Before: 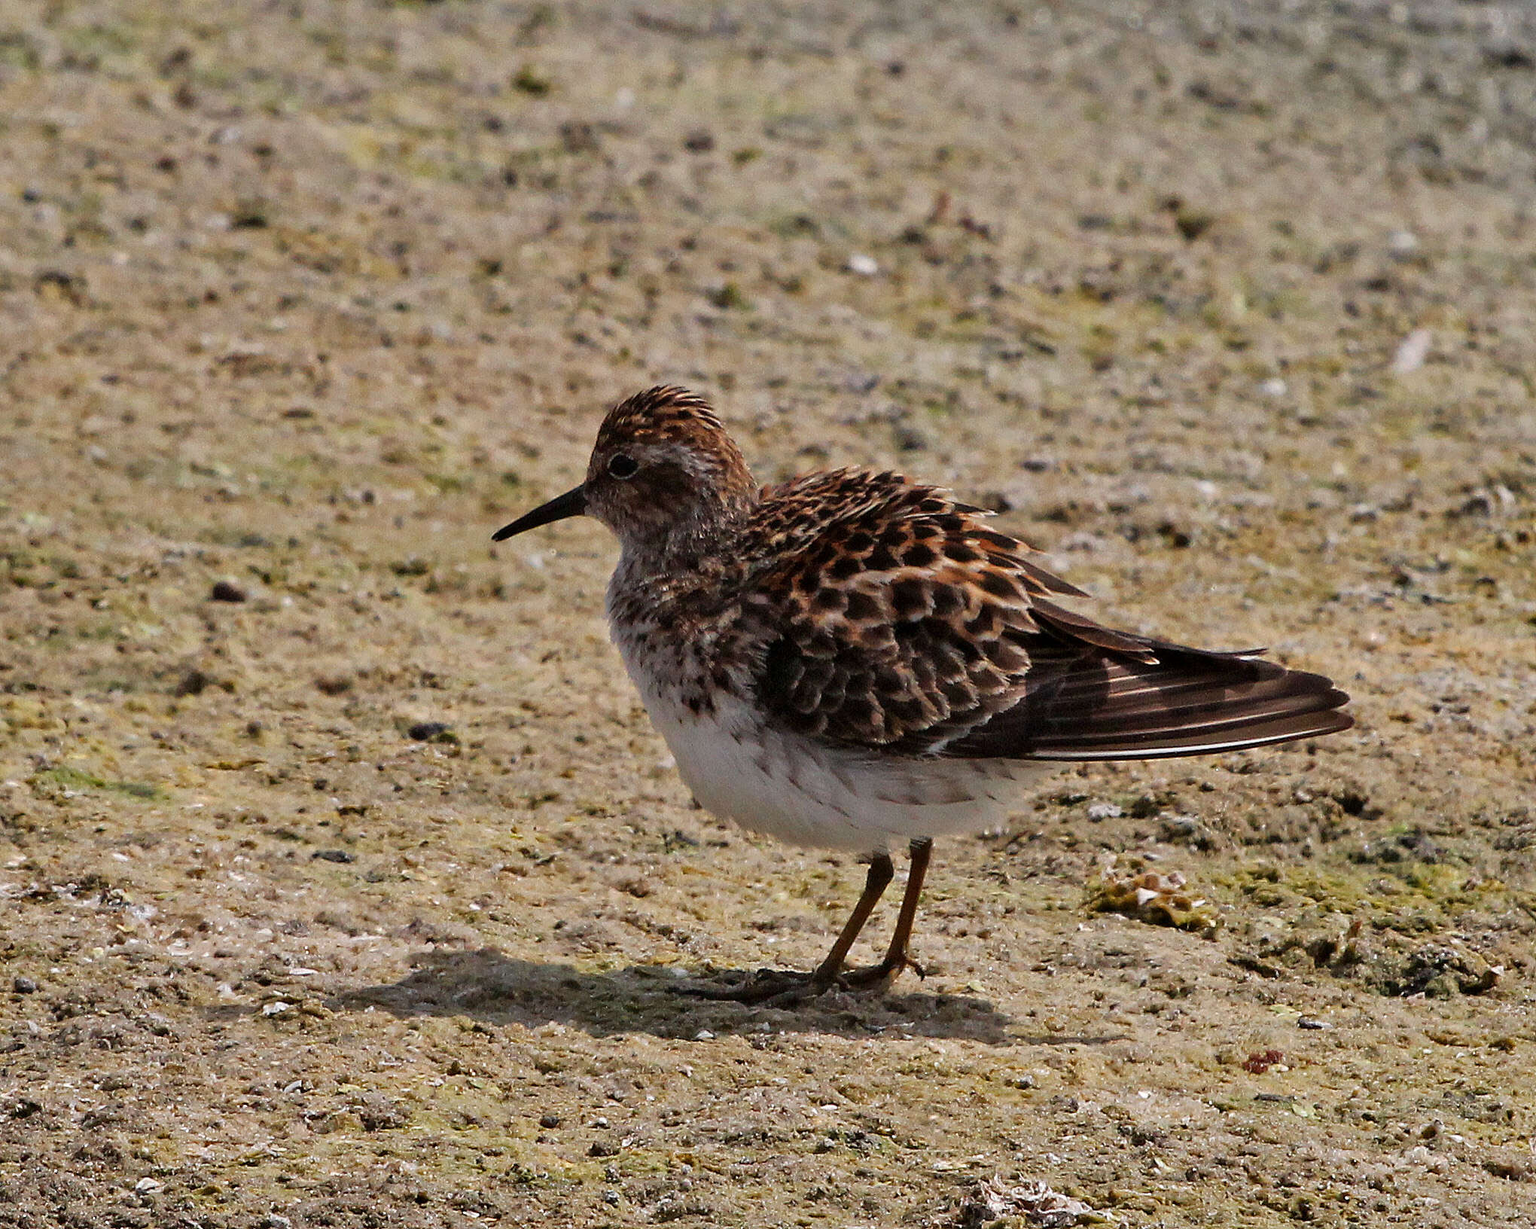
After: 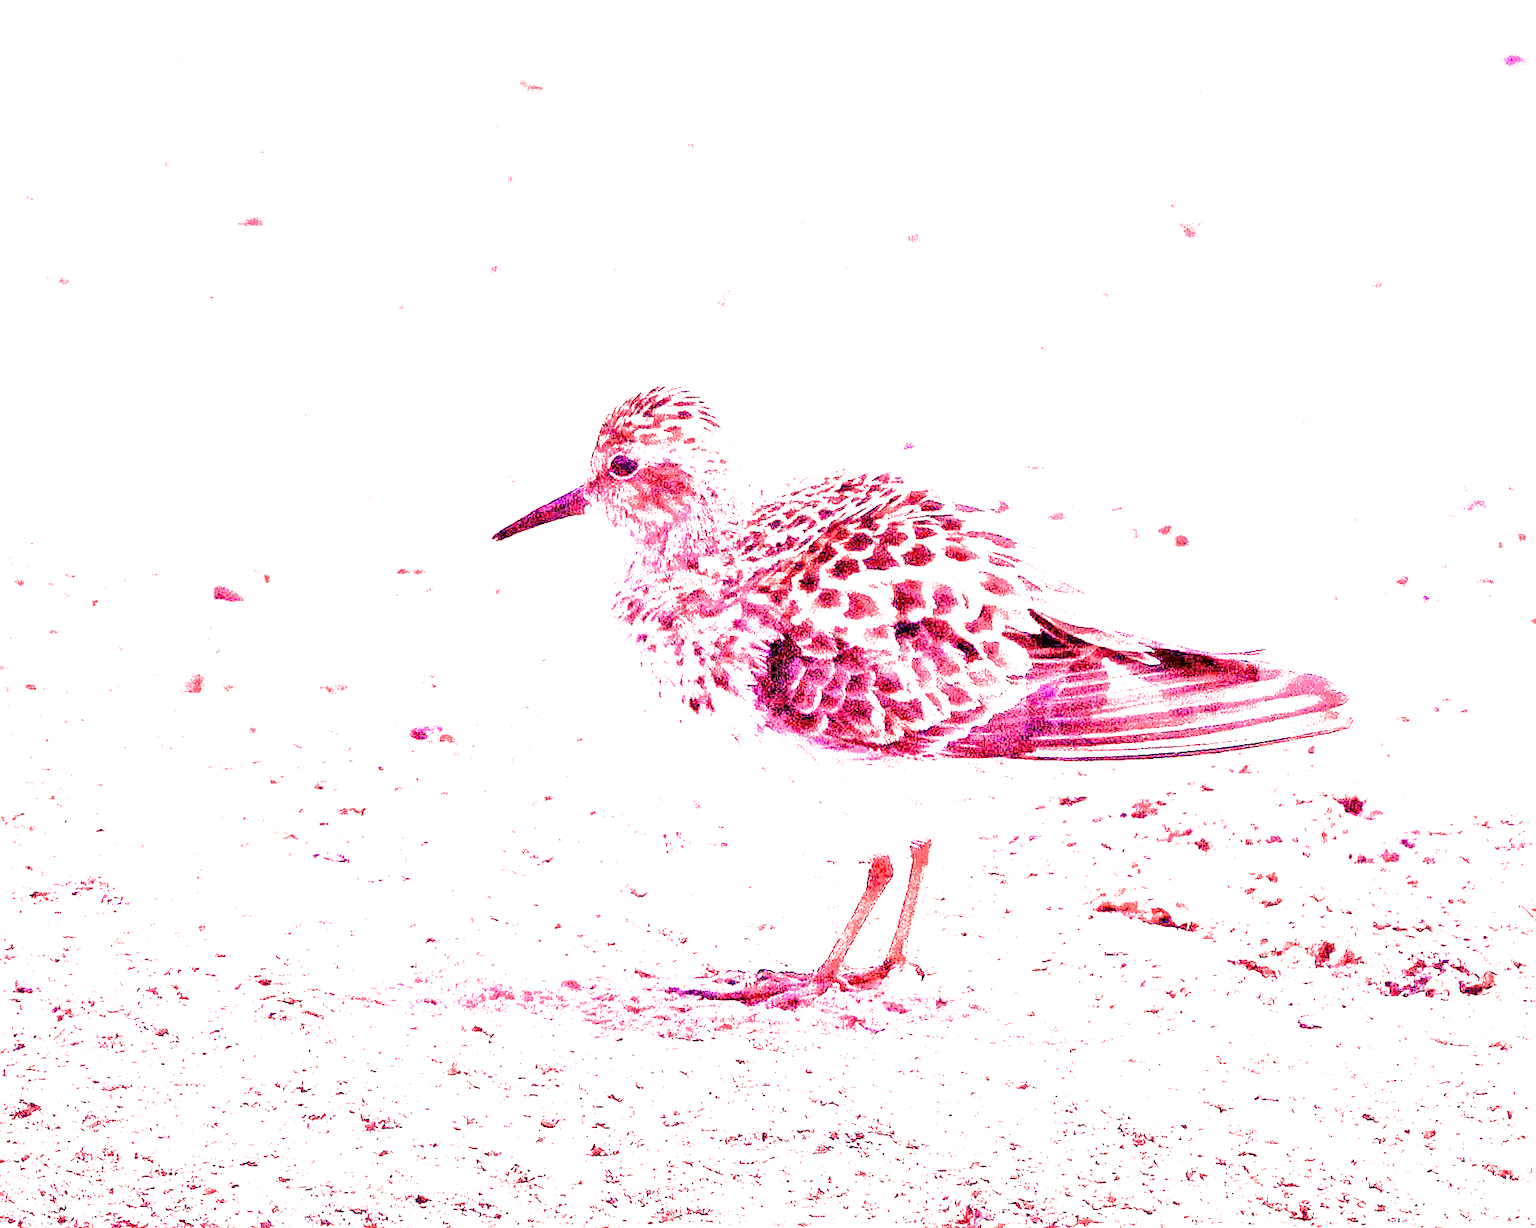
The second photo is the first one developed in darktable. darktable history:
sharpen: on, module defaults
white balance: red 8, blue 8
exposure: exposure 2 EV, compensate exposure bias true, compensate highlight preservation false
filmic rgb: black relative exposure -8.42 EV, white relative exposure 4.68 EV, hardness 3.82, color science v6 (2022)
